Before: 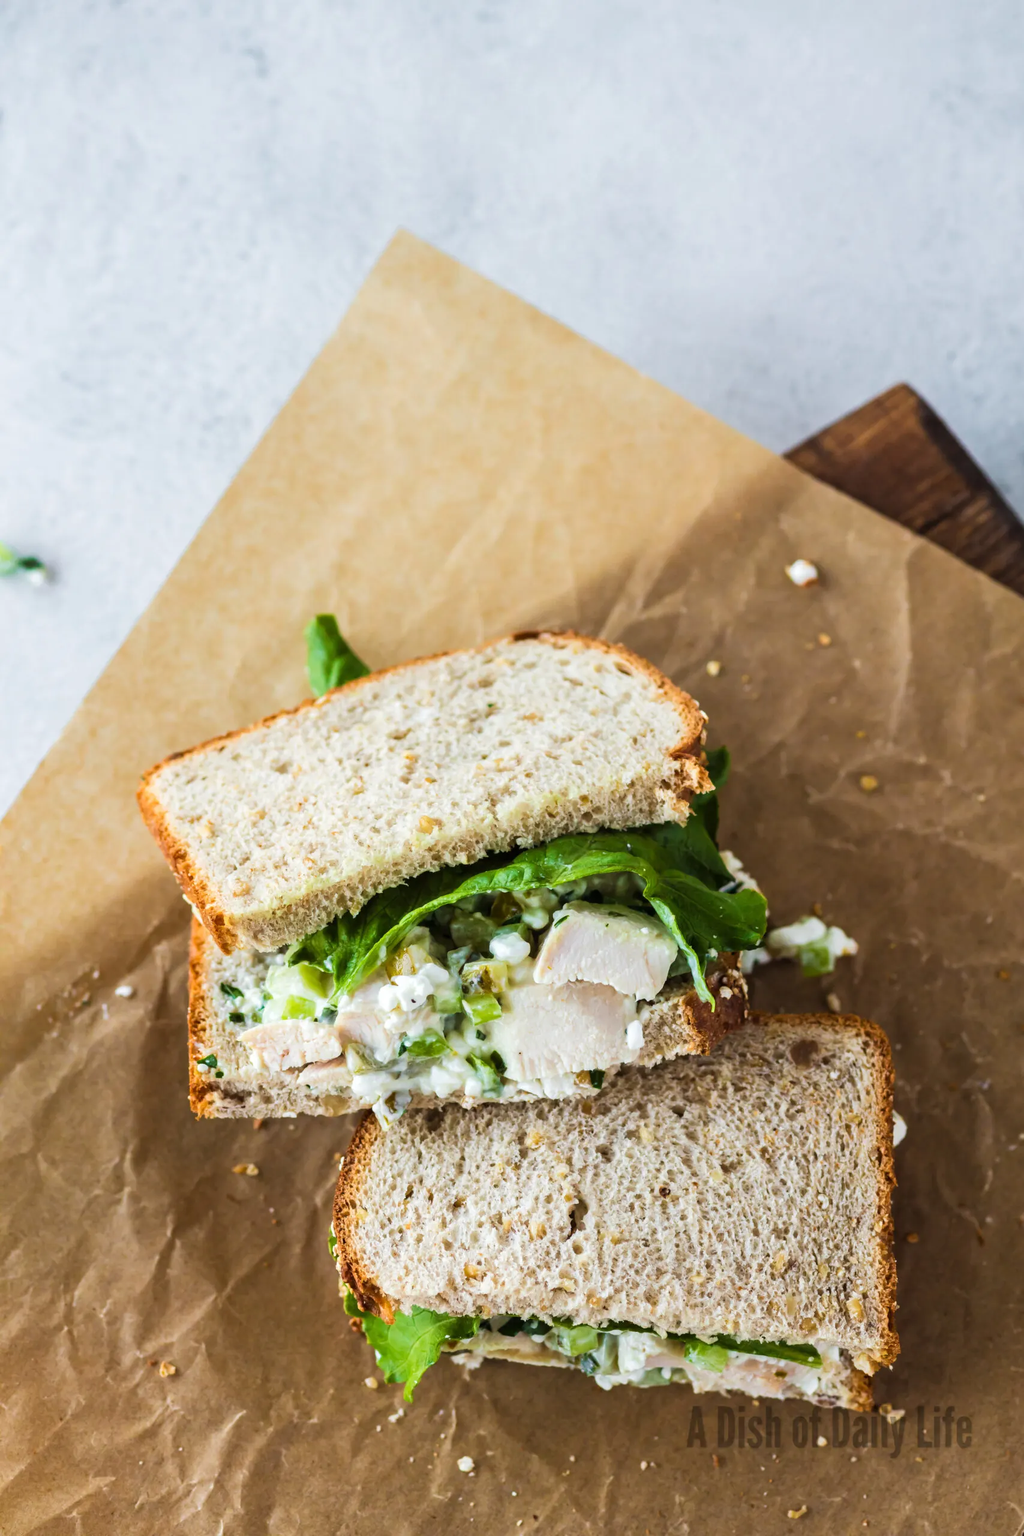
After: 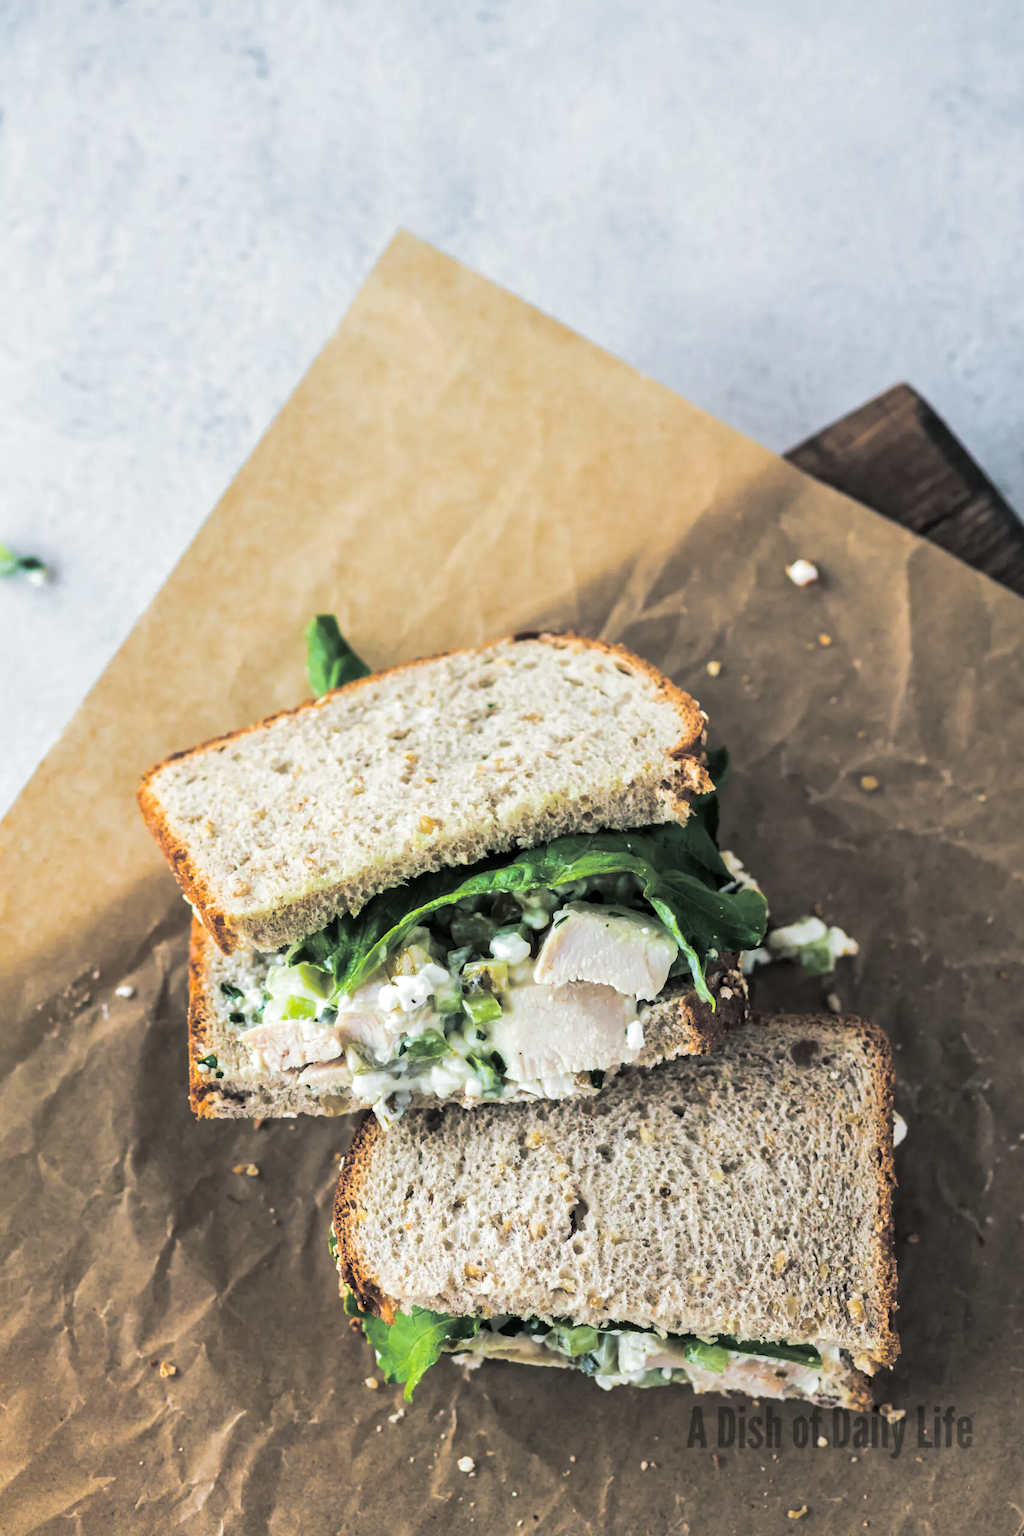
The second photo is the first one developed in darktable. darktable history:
local contrast: mode bilateral grid, contrast 20, coarseness 50, detail 120%, midtone range 0.2
split-toning: shadows › hue 201.6°, shadows › saturation 0.16, highlights › hue 50.4°, highlights › saturation 0.2, balance -49.9
